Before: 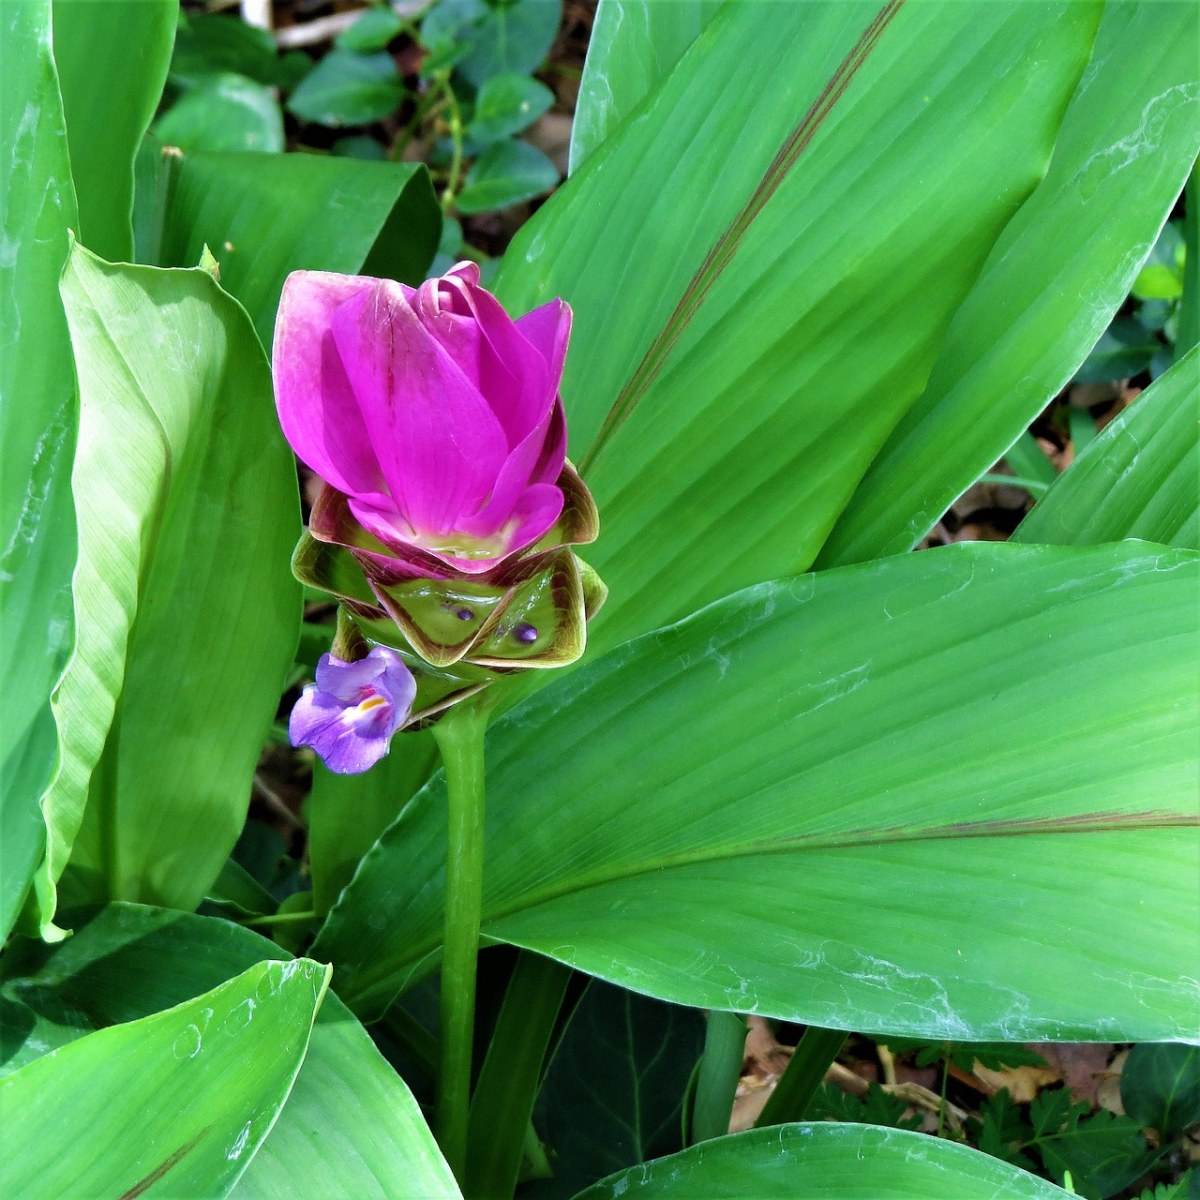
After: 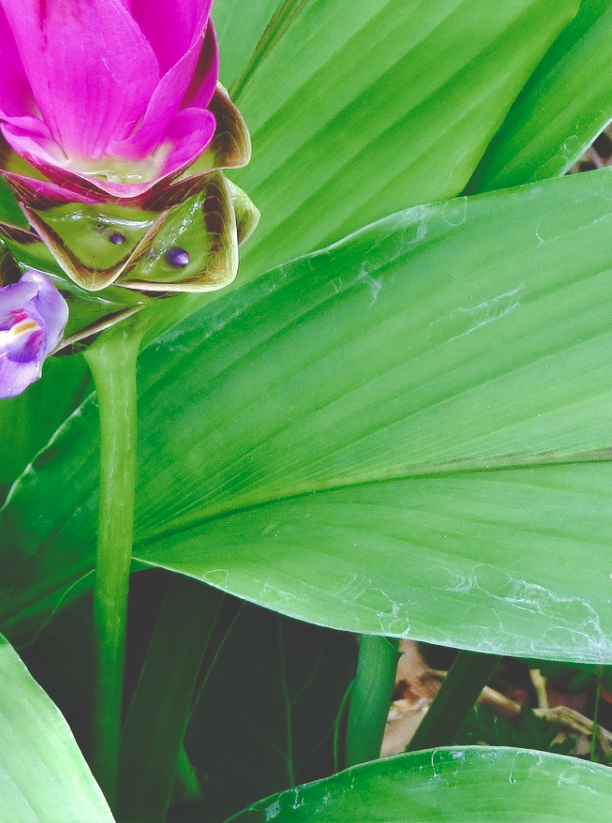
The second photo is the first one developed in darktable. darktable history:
crop and rotate: left 29.057%, top 31.341%, right 19.864%
color balance rgb: global offset › luminance 1.975%, perceptual saturation grading › global saturation 20%, perceptual saturation grading › highlights -50.581%, perceptual saturation grading › shadows 30.586%
base curve: curves: ch0 [(0, 0.024) (0.055, 0.065) (0.121, 0.166) (0.236, 0.319) (0.693, 0.726) (1, 1)], preserve colors none
